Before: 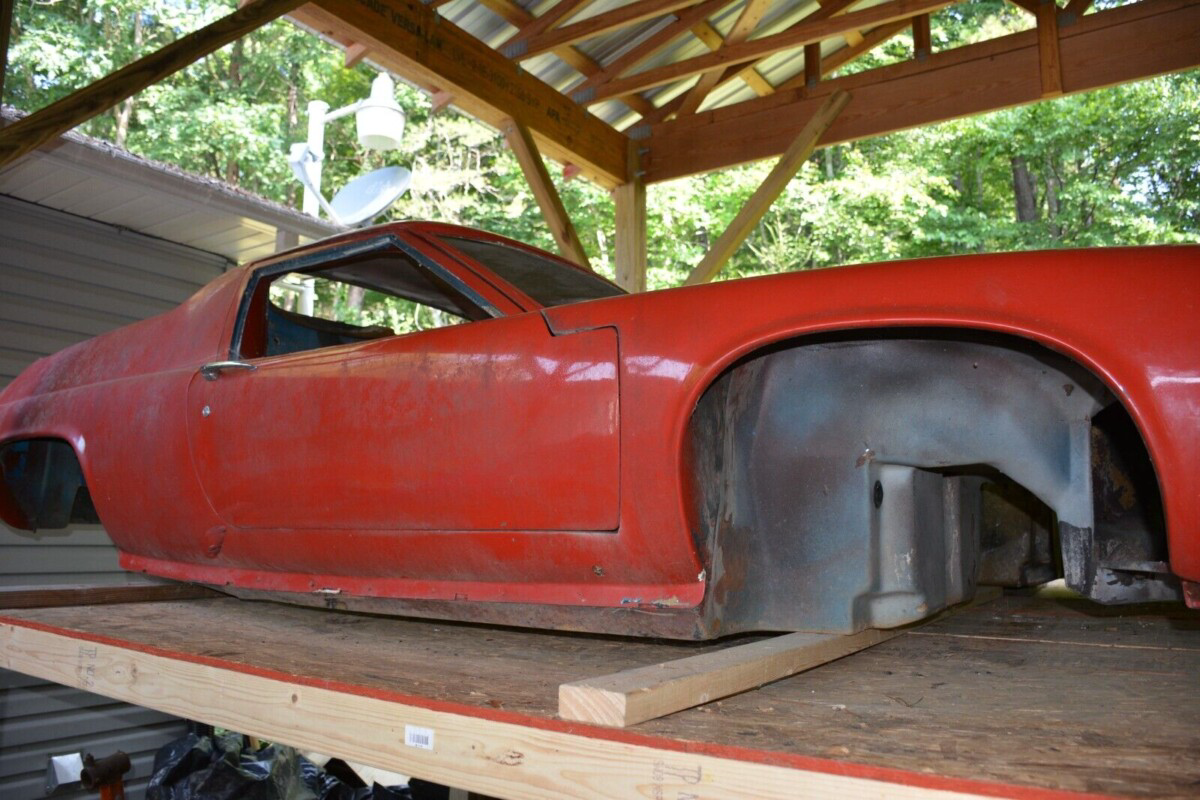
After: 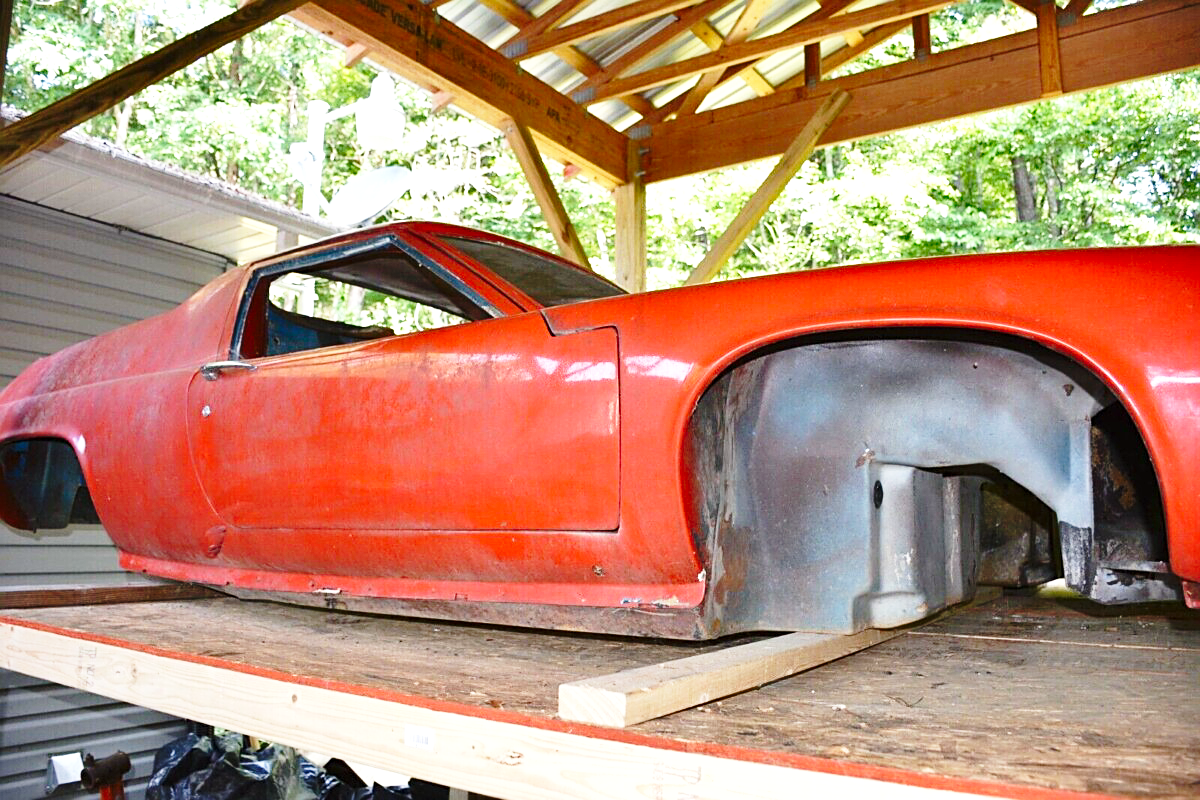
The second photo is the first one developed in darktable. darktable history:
exposure: exposure 0.722 EV, compensate highlight preservation false
base curve: curves: ch0 [(0, 0) (0.028, 0.03) (0.121, 0.232) (0.46, 0.748) (0.859, 0.968) (1, 1)], preserve colors none
sharpen: on, module defaults
shadows and highlights: white point adjustment 0.05, highlights color adjustment 55.9%, soften with gaussian
